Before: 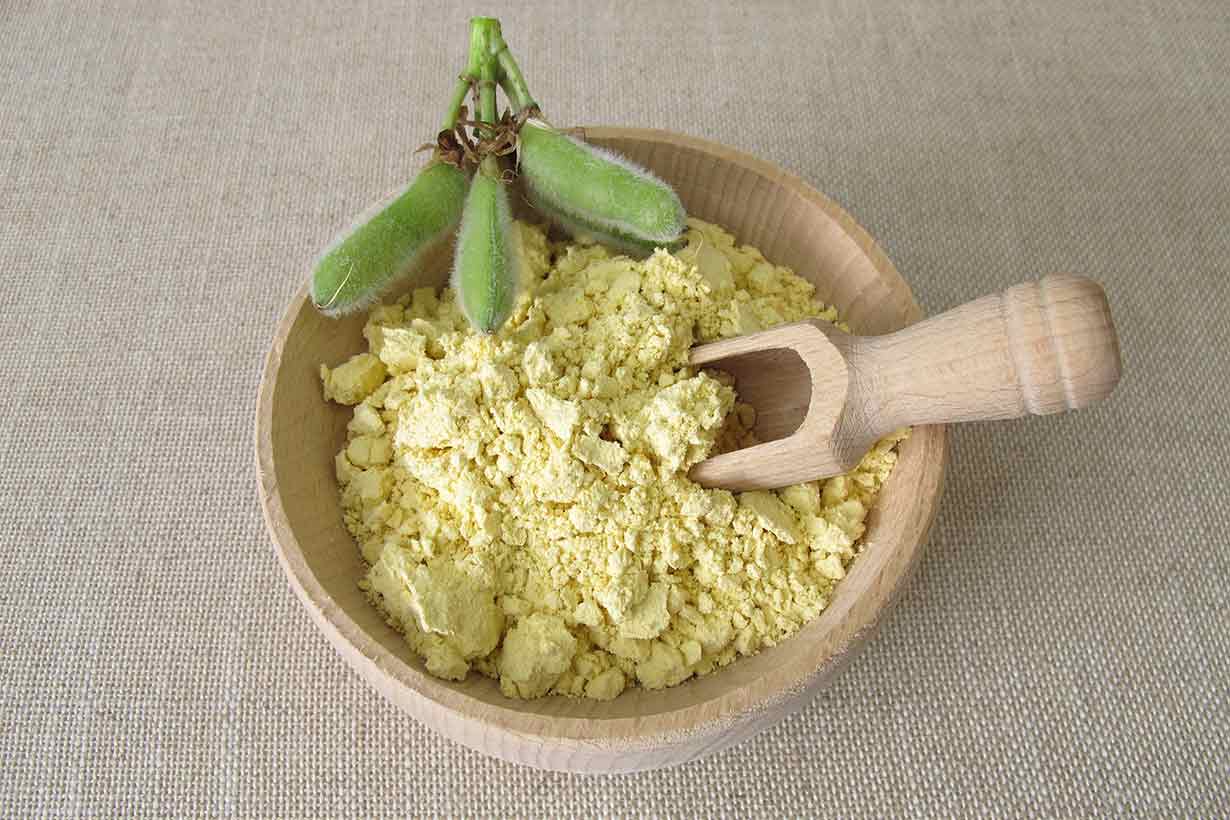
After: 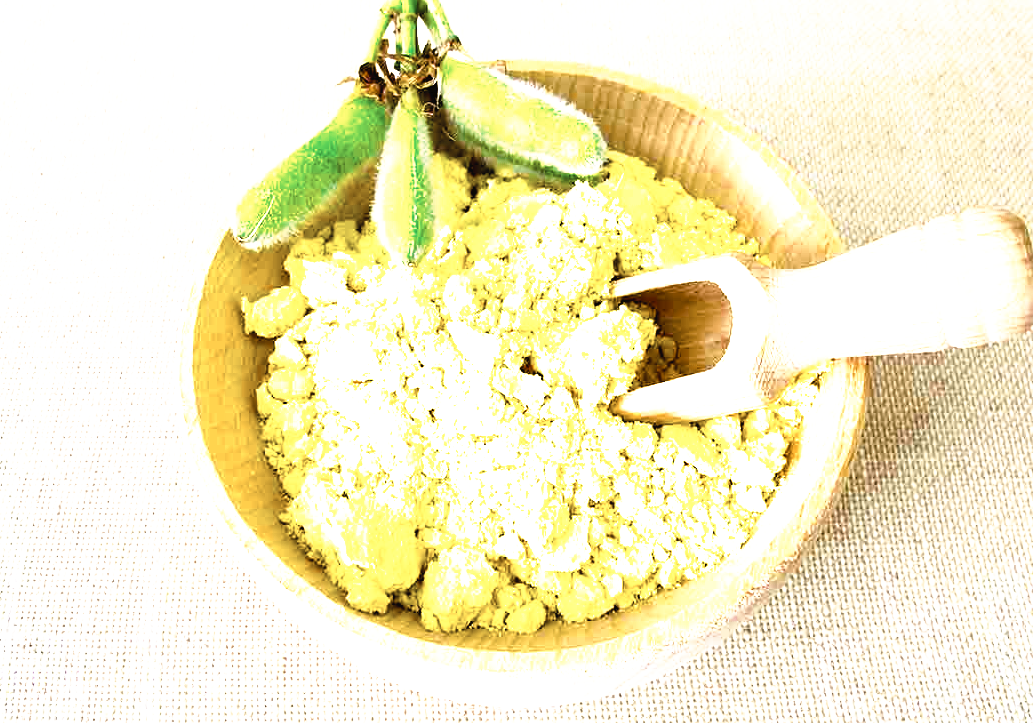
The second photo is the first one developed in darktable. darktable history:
color balance rgb: linear chroma grading › global chroma 9%, perceptual saturation grading › global saturation 36%, perceptual saturation grading › shadows 35%, perceptual brilliance grading › global brilliance 15%, perceptual brilliance grading › shadows -35%, global vibrance 15%
white balance: emerald 1
tone curve: curves: ch0 [(0, 0) (0.003, 0.028) (0.011, 0.028) (0.025, 0.026) (0.044, 0.036) (0.069, 0.06) (0.1, 0.101) (0.136, 0.15) (0.177, 0.203) (0.224, 0.271) (0.277, 0.345) (0.335, 0.422) (0.399, 0.515) (0.468, 0.611) (0.543, 0.716) (0.623, 0.826) (0.709, 0.942) (0.801, 0.992) (0.898, 1) (1, 1)], preserve colors none
crop: left 6.446%, top 8.188%, right 9.538%, bottom 3.548%
filmic rgb: black relative exposure -5 EV, white relative exposure 3.2 EV, hardness 3.42, contrast 1.2, highlights saturation mix -30%
exposure: black level correction 0, exposure 0.7 EV, compensate exposure bias true, compensate highlight preservation false
color zones: curves: ch0 [(0, 0.5) (0.125, 0.4) (0.25, 0.5) (0.375, 0.4) (0.5, 0.4) (0.625, 0.35) (0.75, 0.35) (0.875, 0.5)]; ch1 [(0, 0.35) (0.125, 0.45) (0.25, 0.35) (0.375, 0.35) (0.5, 0.35) (0.625, 0.35) (0.75, 0.45) (0.875, 0.35)]; ch2 [(0, 0.6) (0.125, 0.5) (0.25, 0.5) (0.375, 0.6) (0.5, 0.6) (0.625, 0.5) (0.75, 0.5) (0.875, 0.5)]
